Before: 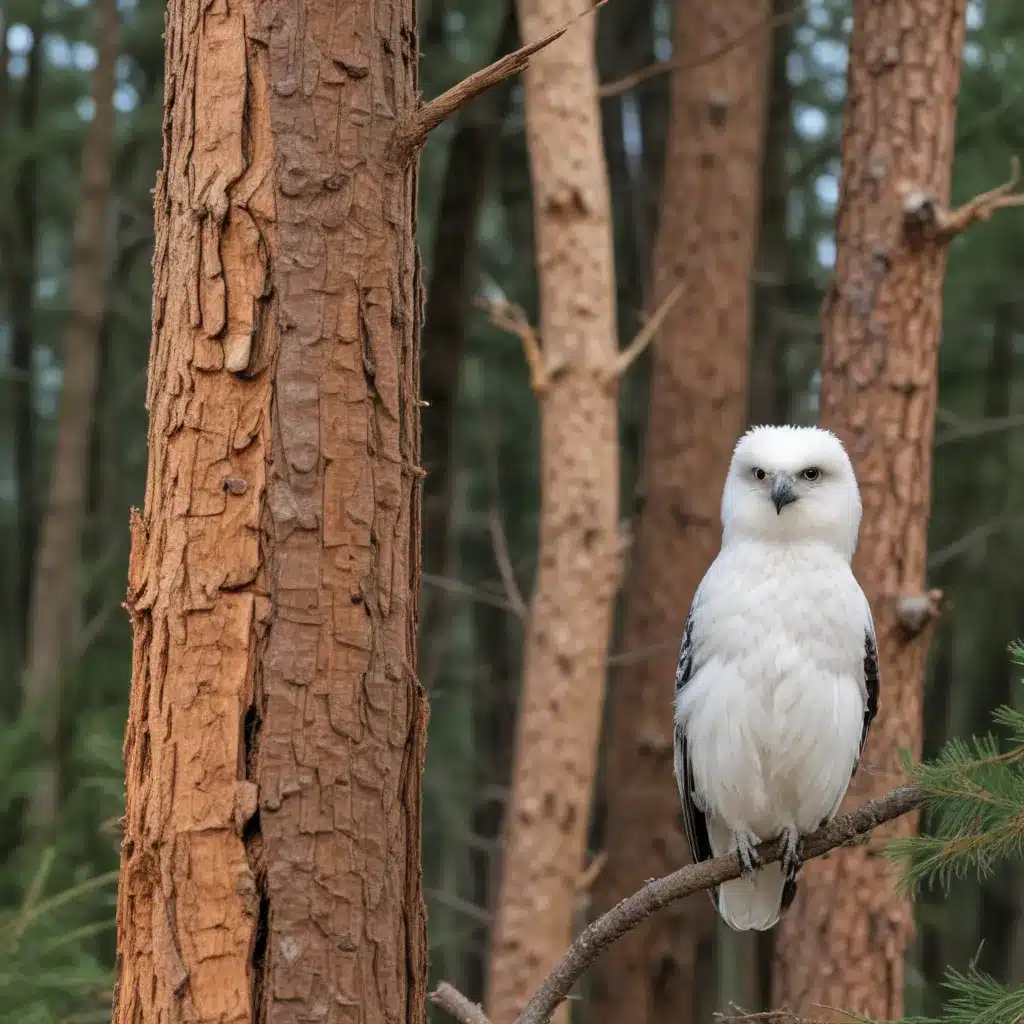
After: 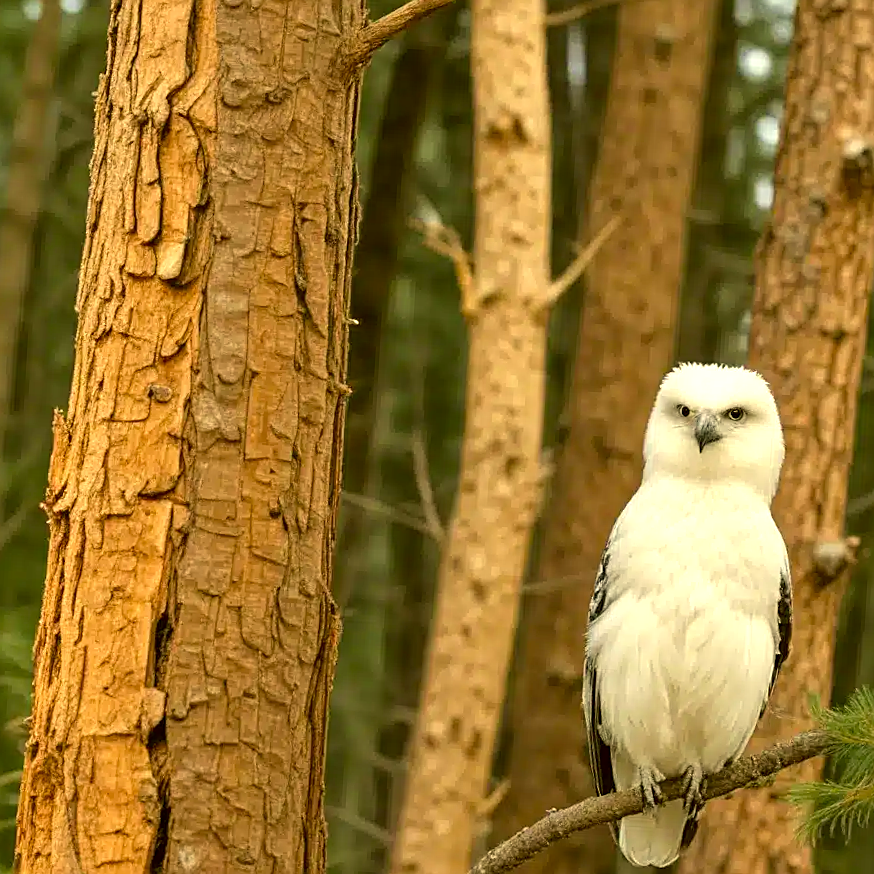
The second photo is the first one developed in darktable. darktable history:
sharpen: on, module defaults
color correction: highlights a* 0.162, highlights b* 29.53, shadows a* -0.162, shadows b* 21.09
exposure: exposure 0.648 EV, compensate highlight preservation false
crop and rotate: angle -3.27°, left 5.211%, top 5.211%, right 4.607%, bottom 4.607%
